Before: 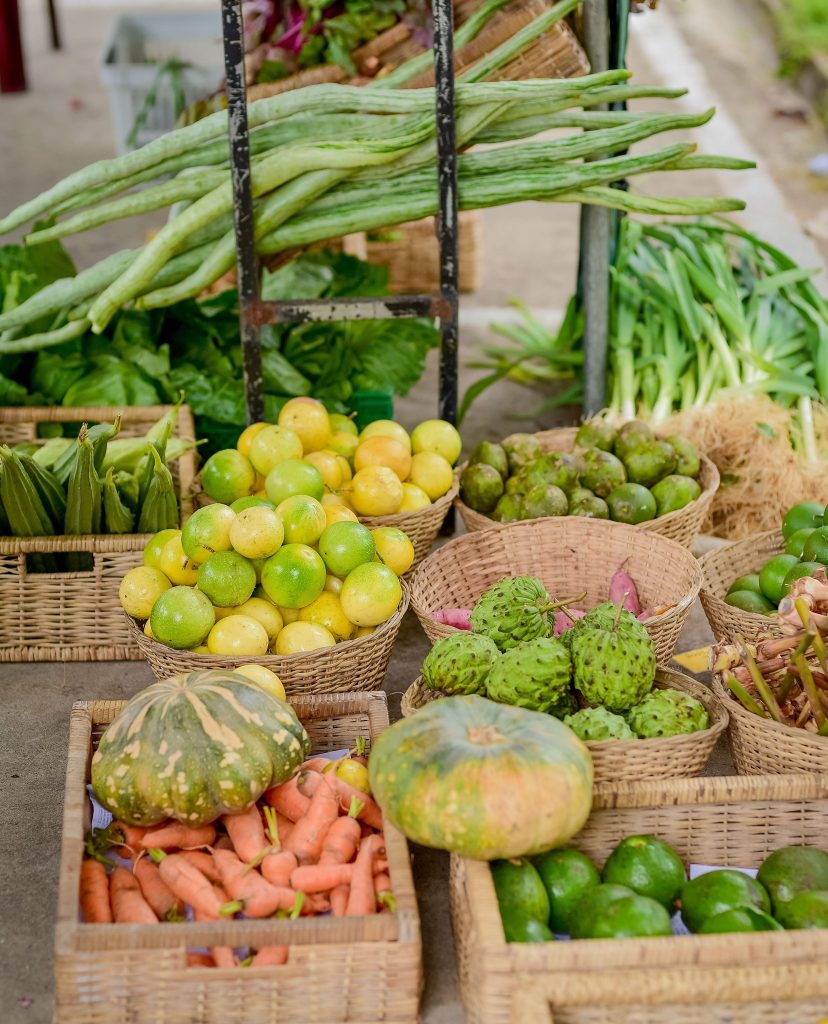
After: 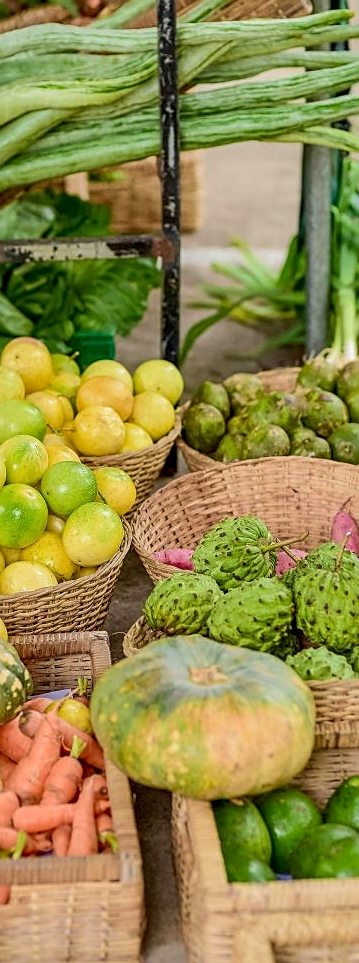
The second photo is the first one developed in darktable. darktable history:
velvia: on, module defaults
sharpen: on, module defaults
crop: left 33.616%, top 5.93%, right 22.916%
local contrast: on, module defaults
